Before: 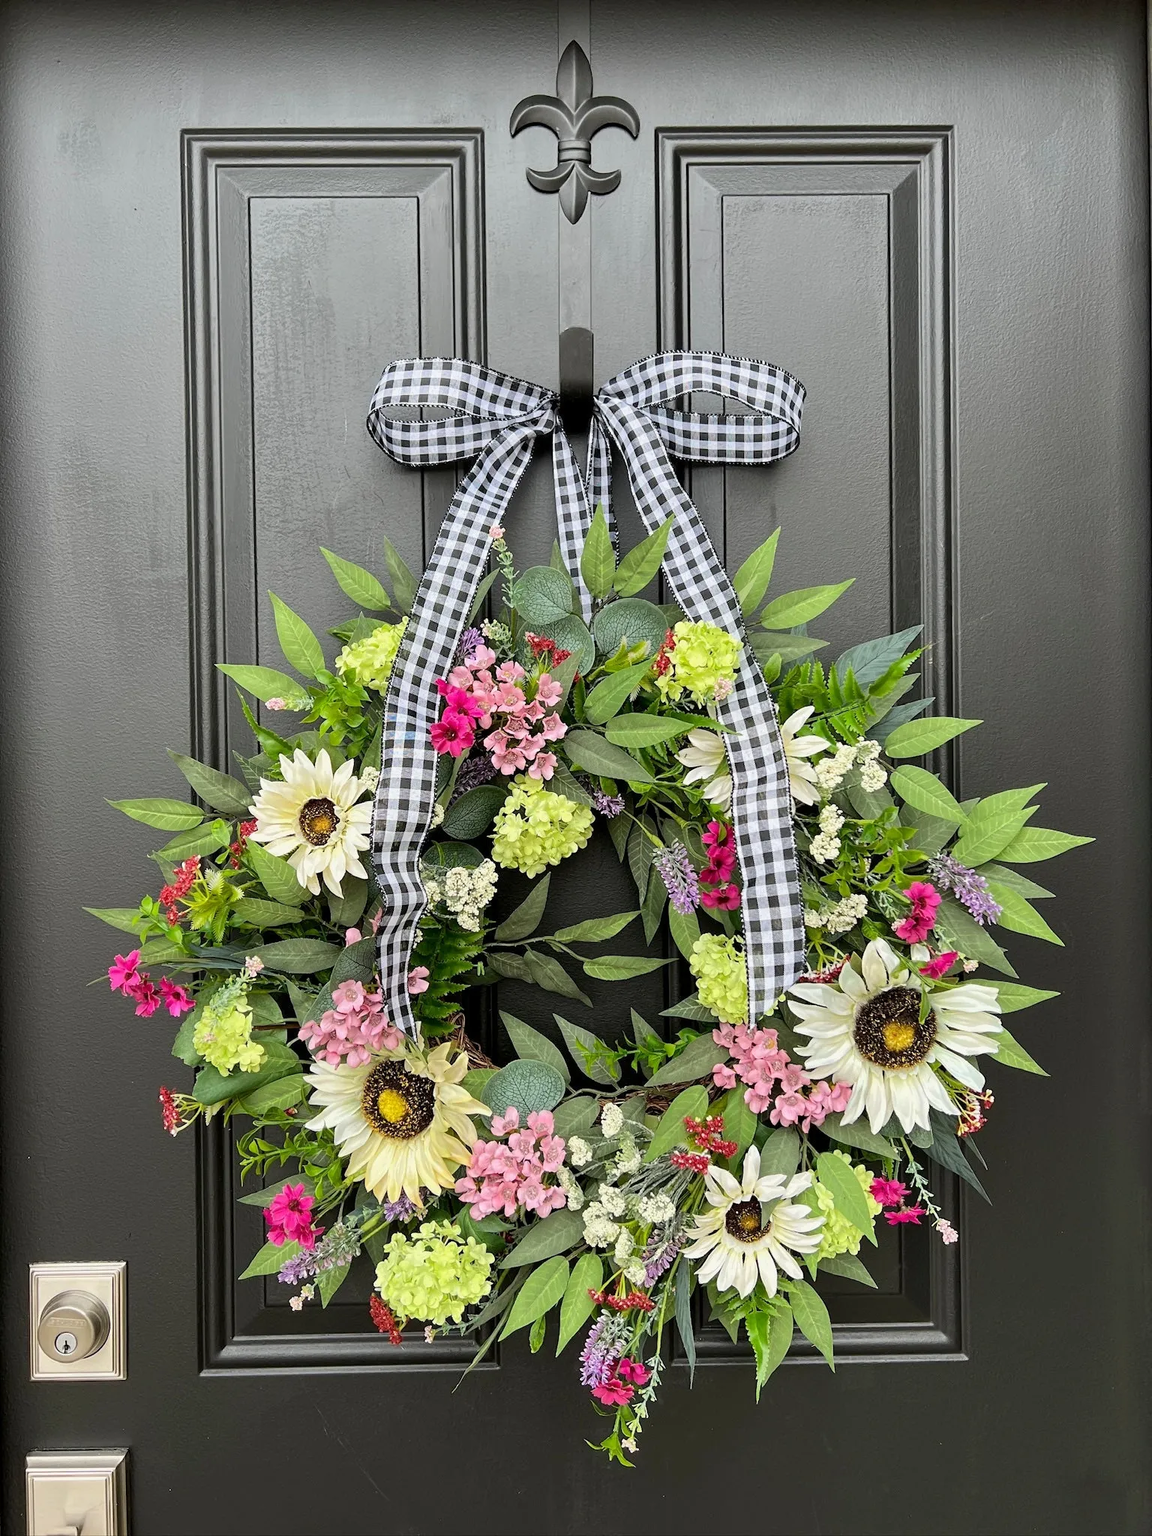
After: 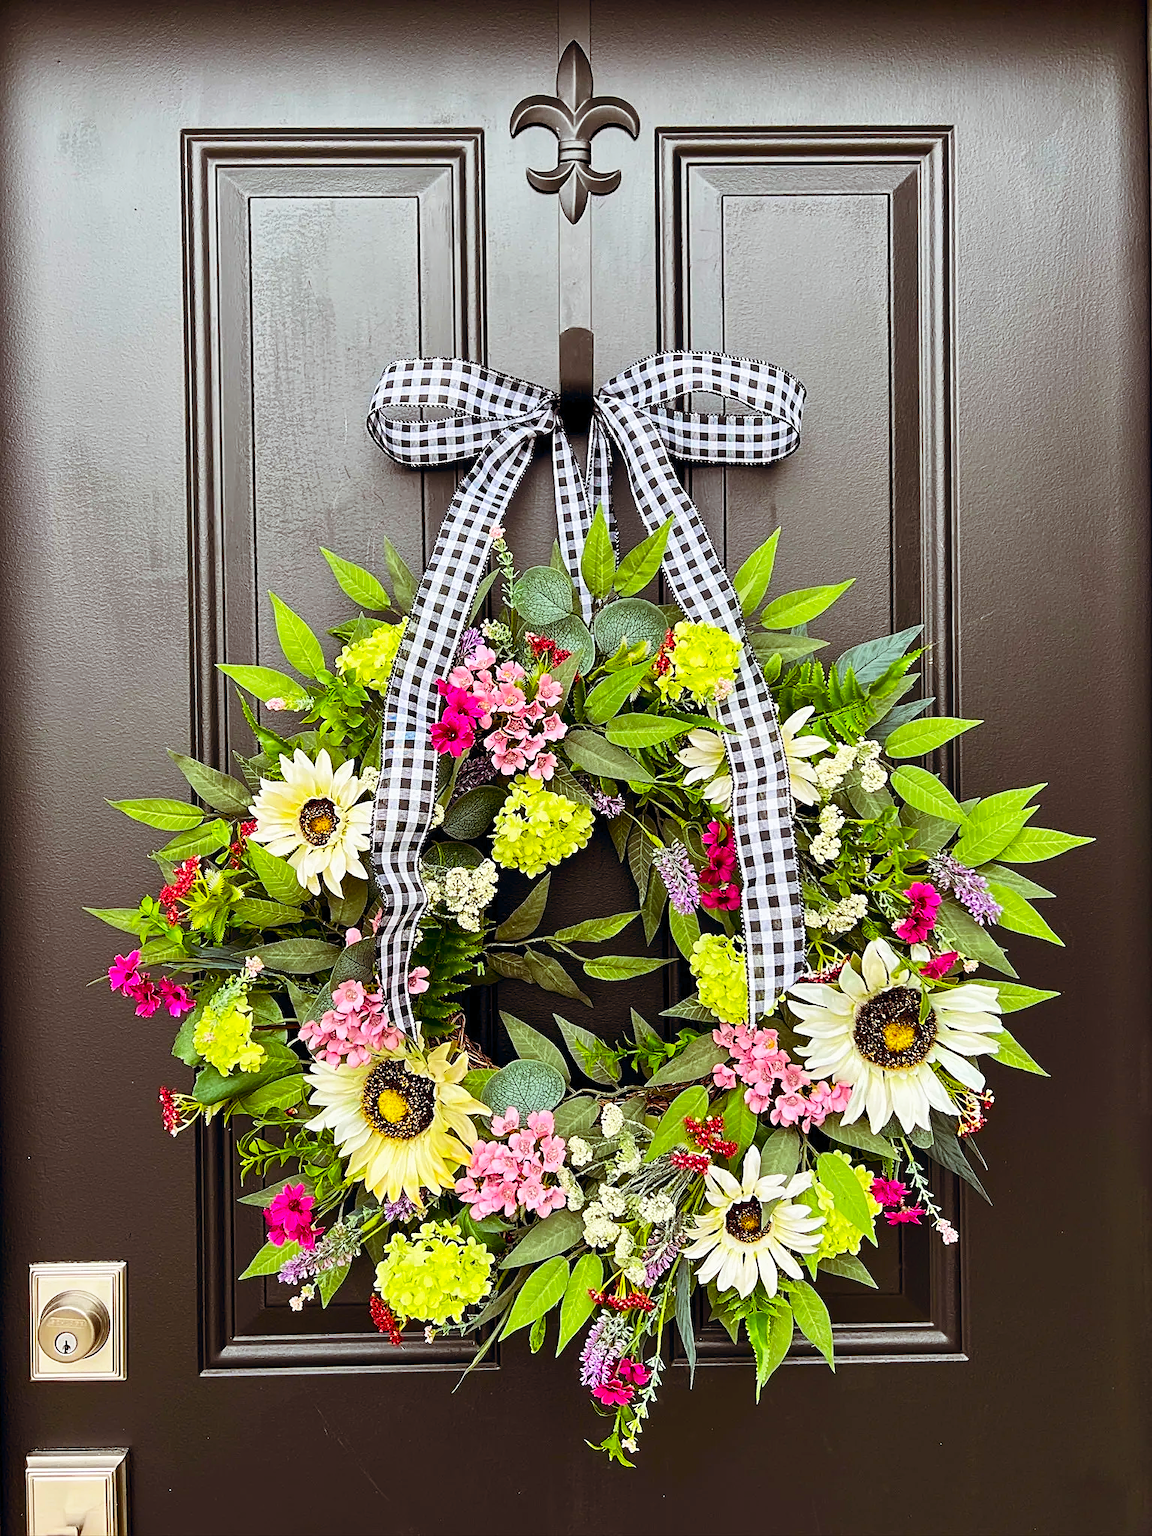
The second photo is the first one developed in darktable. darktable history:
sharpen: amount 0.496
tone curve: curves: ch0 [(0, 0) (0.003, 0.012) (0.011, 0.015) (0.025, 0.02) (0.044, 0.032) (0.069, 0.044) (0.1, 0.063) (0.136, 0.085) (0.177, 0.121) (0.224, 0.159) (0.277, 0.207) (0.335, 0.261) (0.399, 0.328) (0.468, 0.41) (0.543, 0.506) (0.623, 0.609) (0.709, 0.719) (0.801, 0.82) (0.898, 0.907) (1, 1)], color space Lab, independent channels, preserve colors none
base curve: curves: ch0 [(0, 0) (0.666, 0.806) (1, 1)], preserve colors none
color balance rgb: shadows lift › chroma 9.877%, shadows lift › hue 43.18°, global offset › chroma 0.062%, global offset › hue 254.25°, linear chroma grading › global chroma 14.719%, perceptual saturation grading › global saturation 30.746%
